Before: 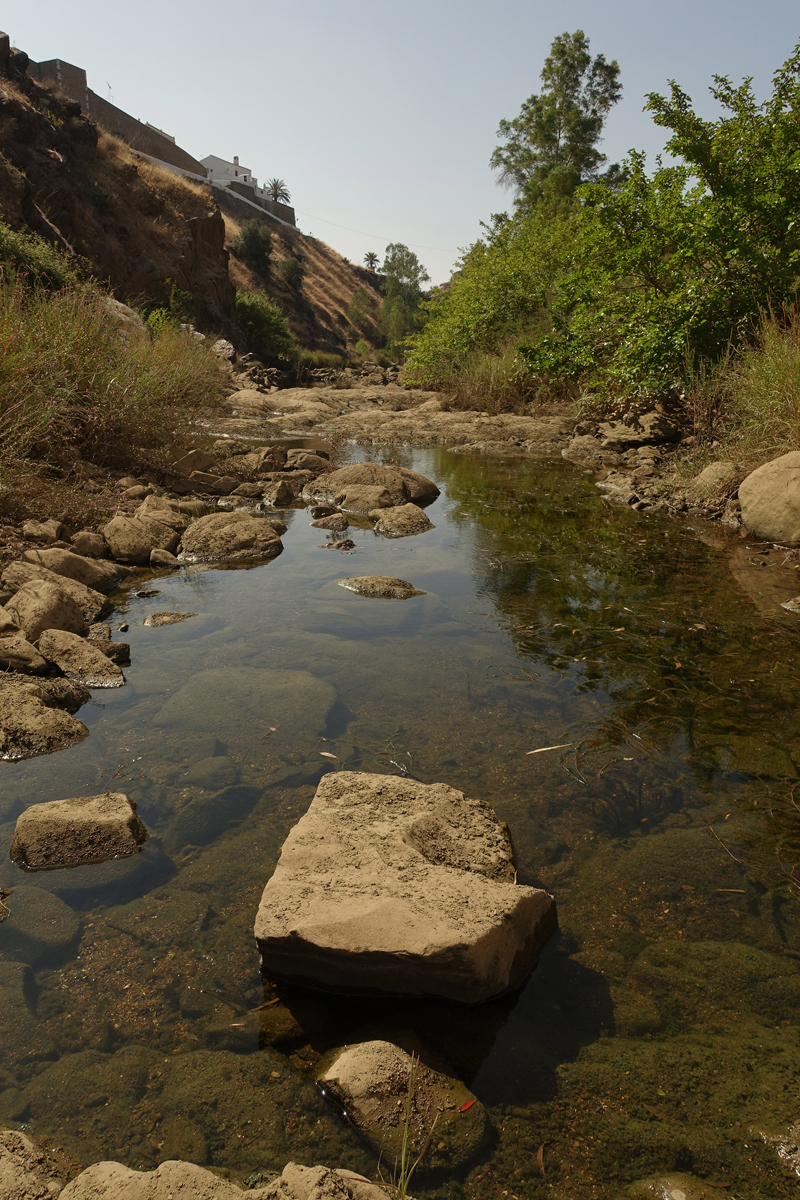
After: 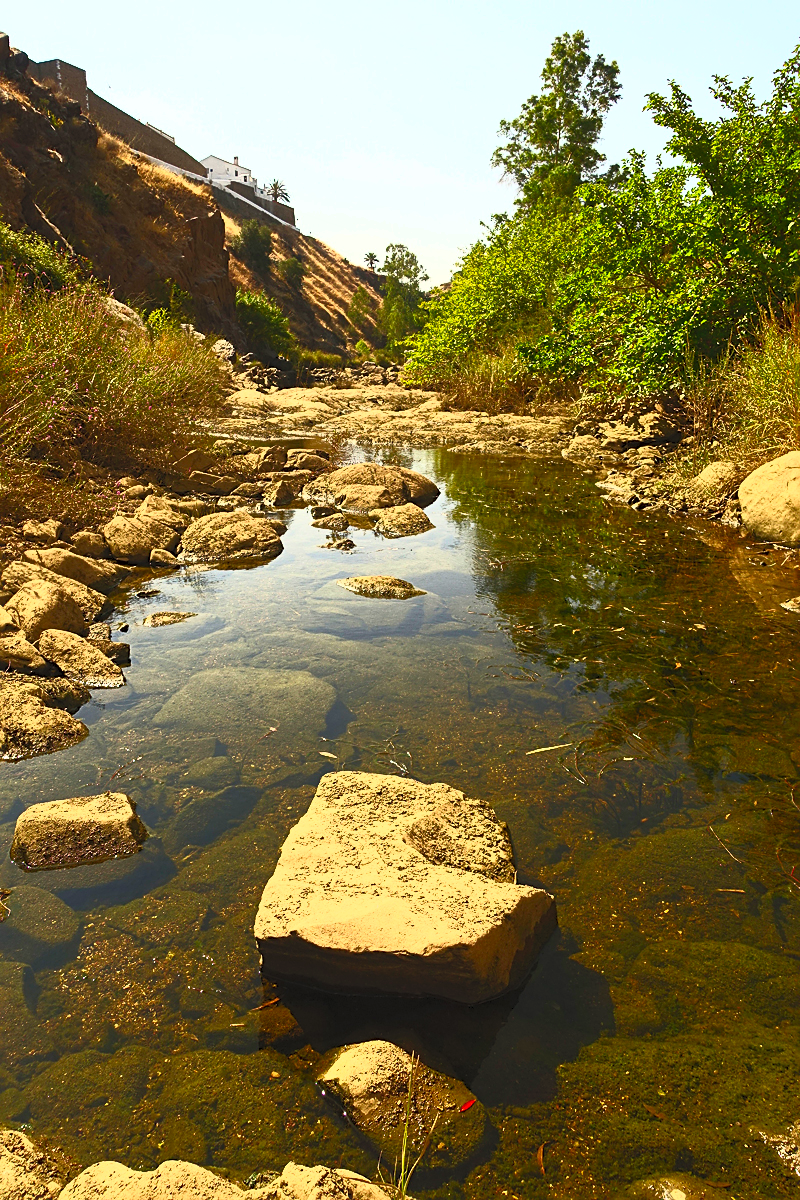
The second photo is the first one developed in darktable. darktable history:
contrast brightness saturation: contrast 0.989, brightness 0.981, saturation 0.995
sharpen: on, module defaults
tone curve: curves: ch0 [(0, 0) (0.003, 0.003) (0.011, 0.011) (0.025, 0.024) (0.044, 0.043) (0.069, 0.067) (0.1, 0.096) (0.136, 0.131) (0.177, 0.171) (0.224, 0.217) (0.277, 0.268) (0.335, 0.324) (0.399, 0.386) (0.468, 0.453) (0.543, 0.547) (0.623, 0.626) (0.709, 0.712) (0.801, 0.802) (0.898, 0.898) (1, 1)], color space Lab, independent channels, preserve colors none
